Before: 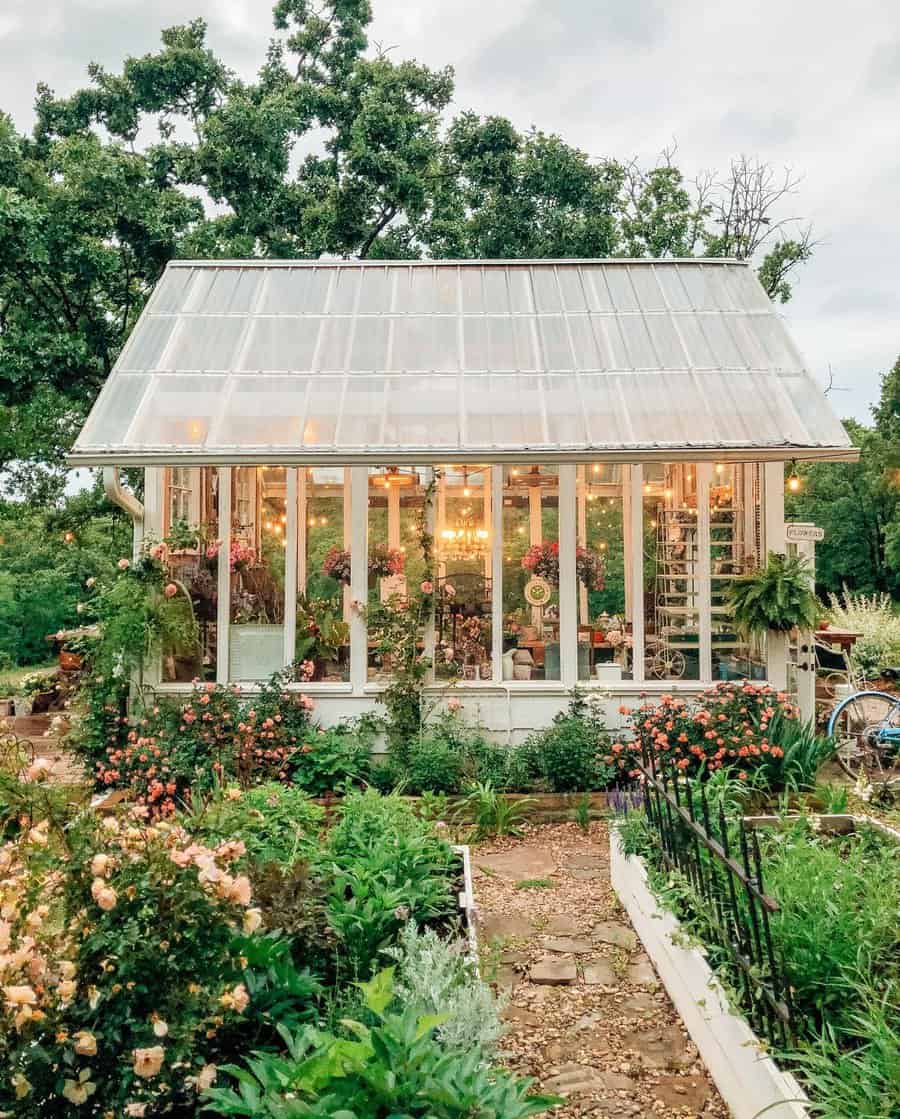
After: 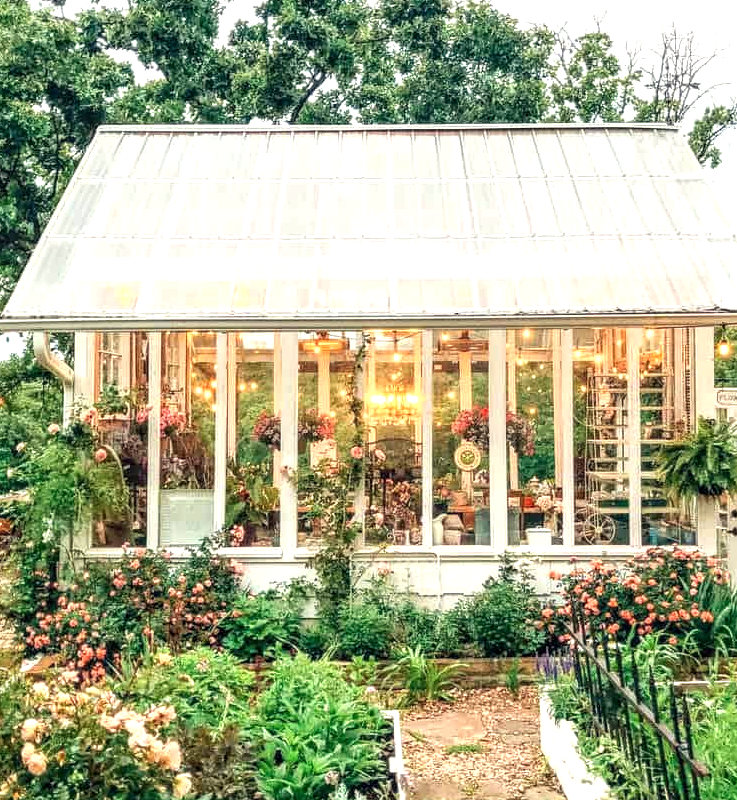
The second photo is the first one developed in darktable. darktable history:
crop: left 7.867%, top 12.068%, right 10.146%, bottom 15.429%
color correction: highlights a* 0.303, highlights b* 2.64, shadows a* -1.16, shadows b* -4.7
exposure: black level correction 0, exposure 0.692 EV, compensate highlight preservation false
local contrast: detail 130%
